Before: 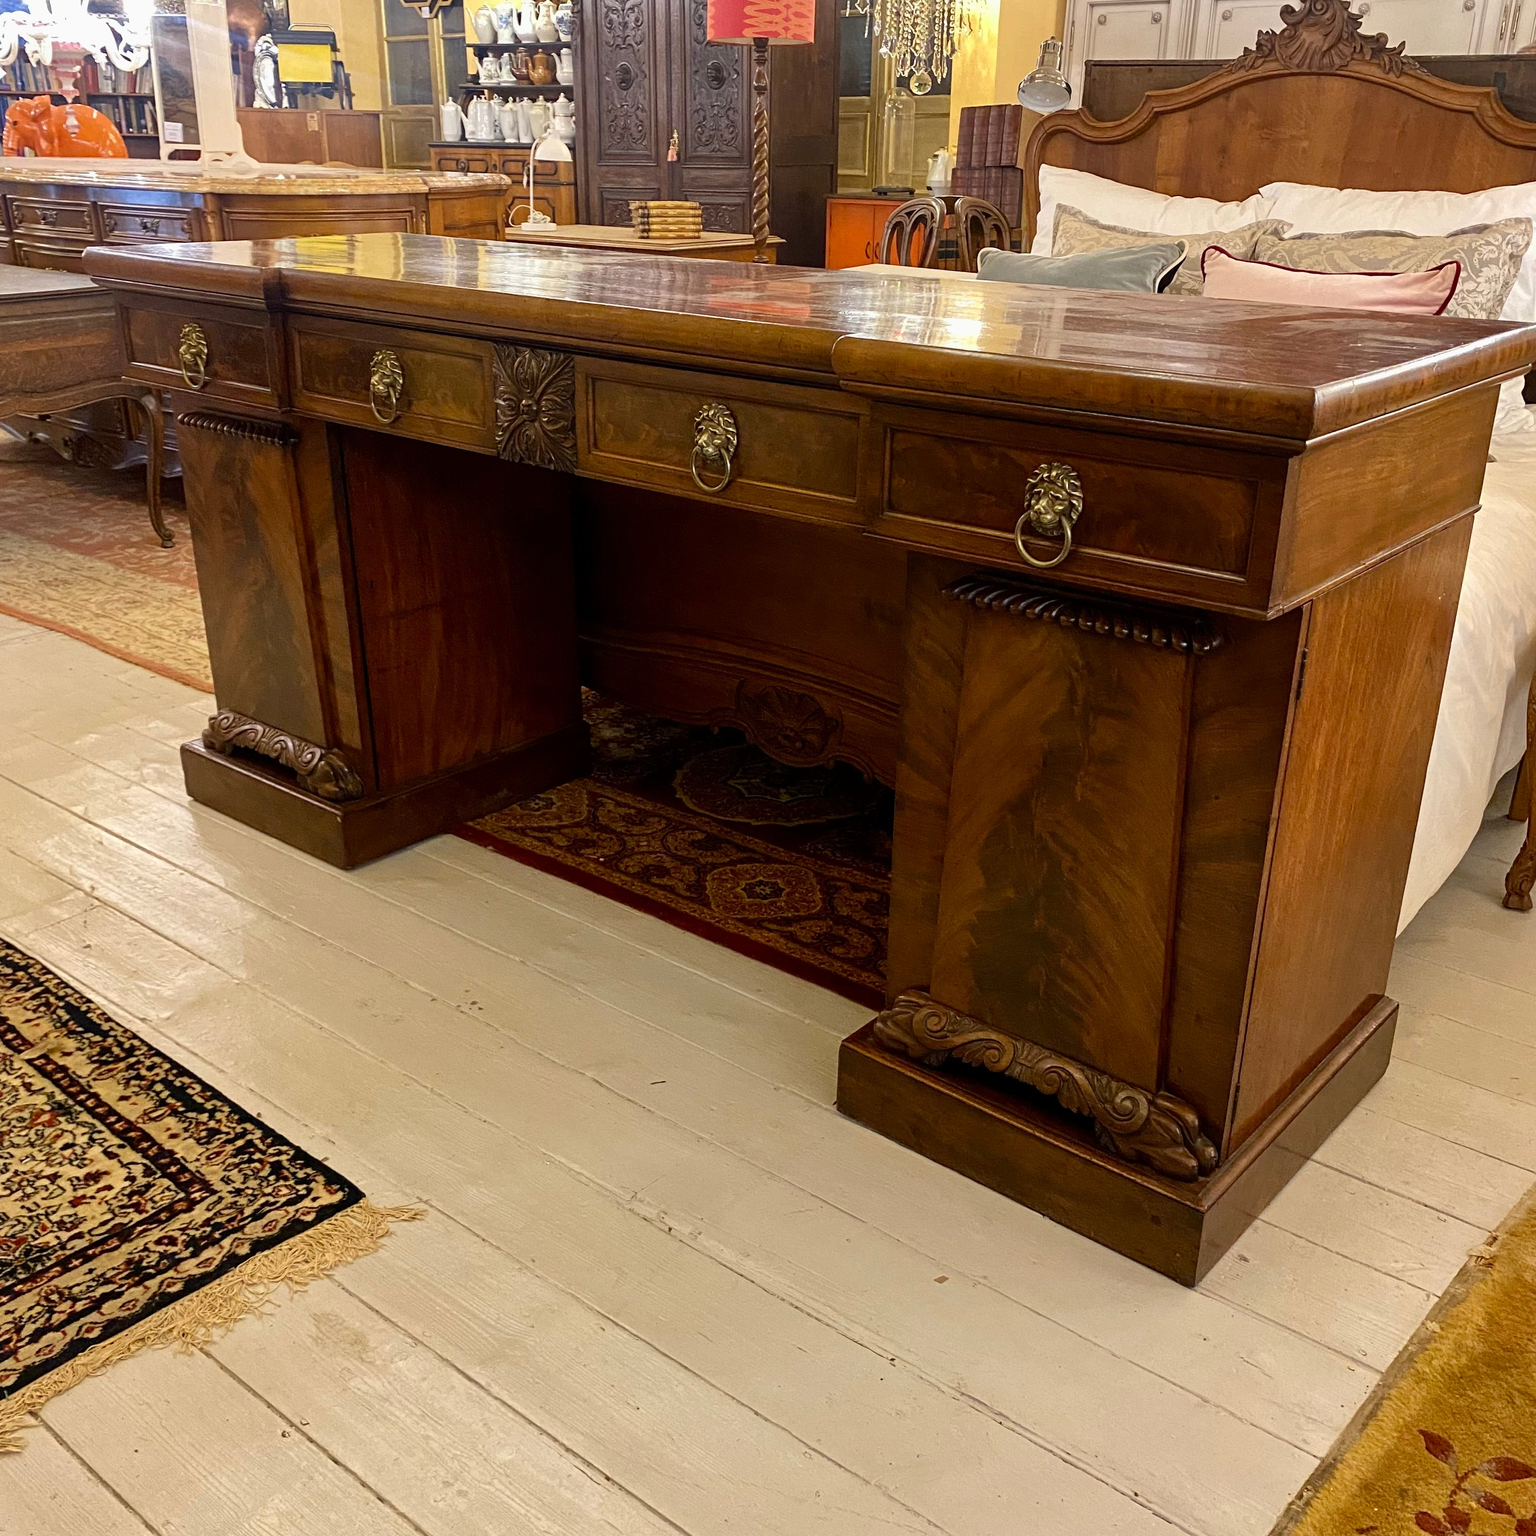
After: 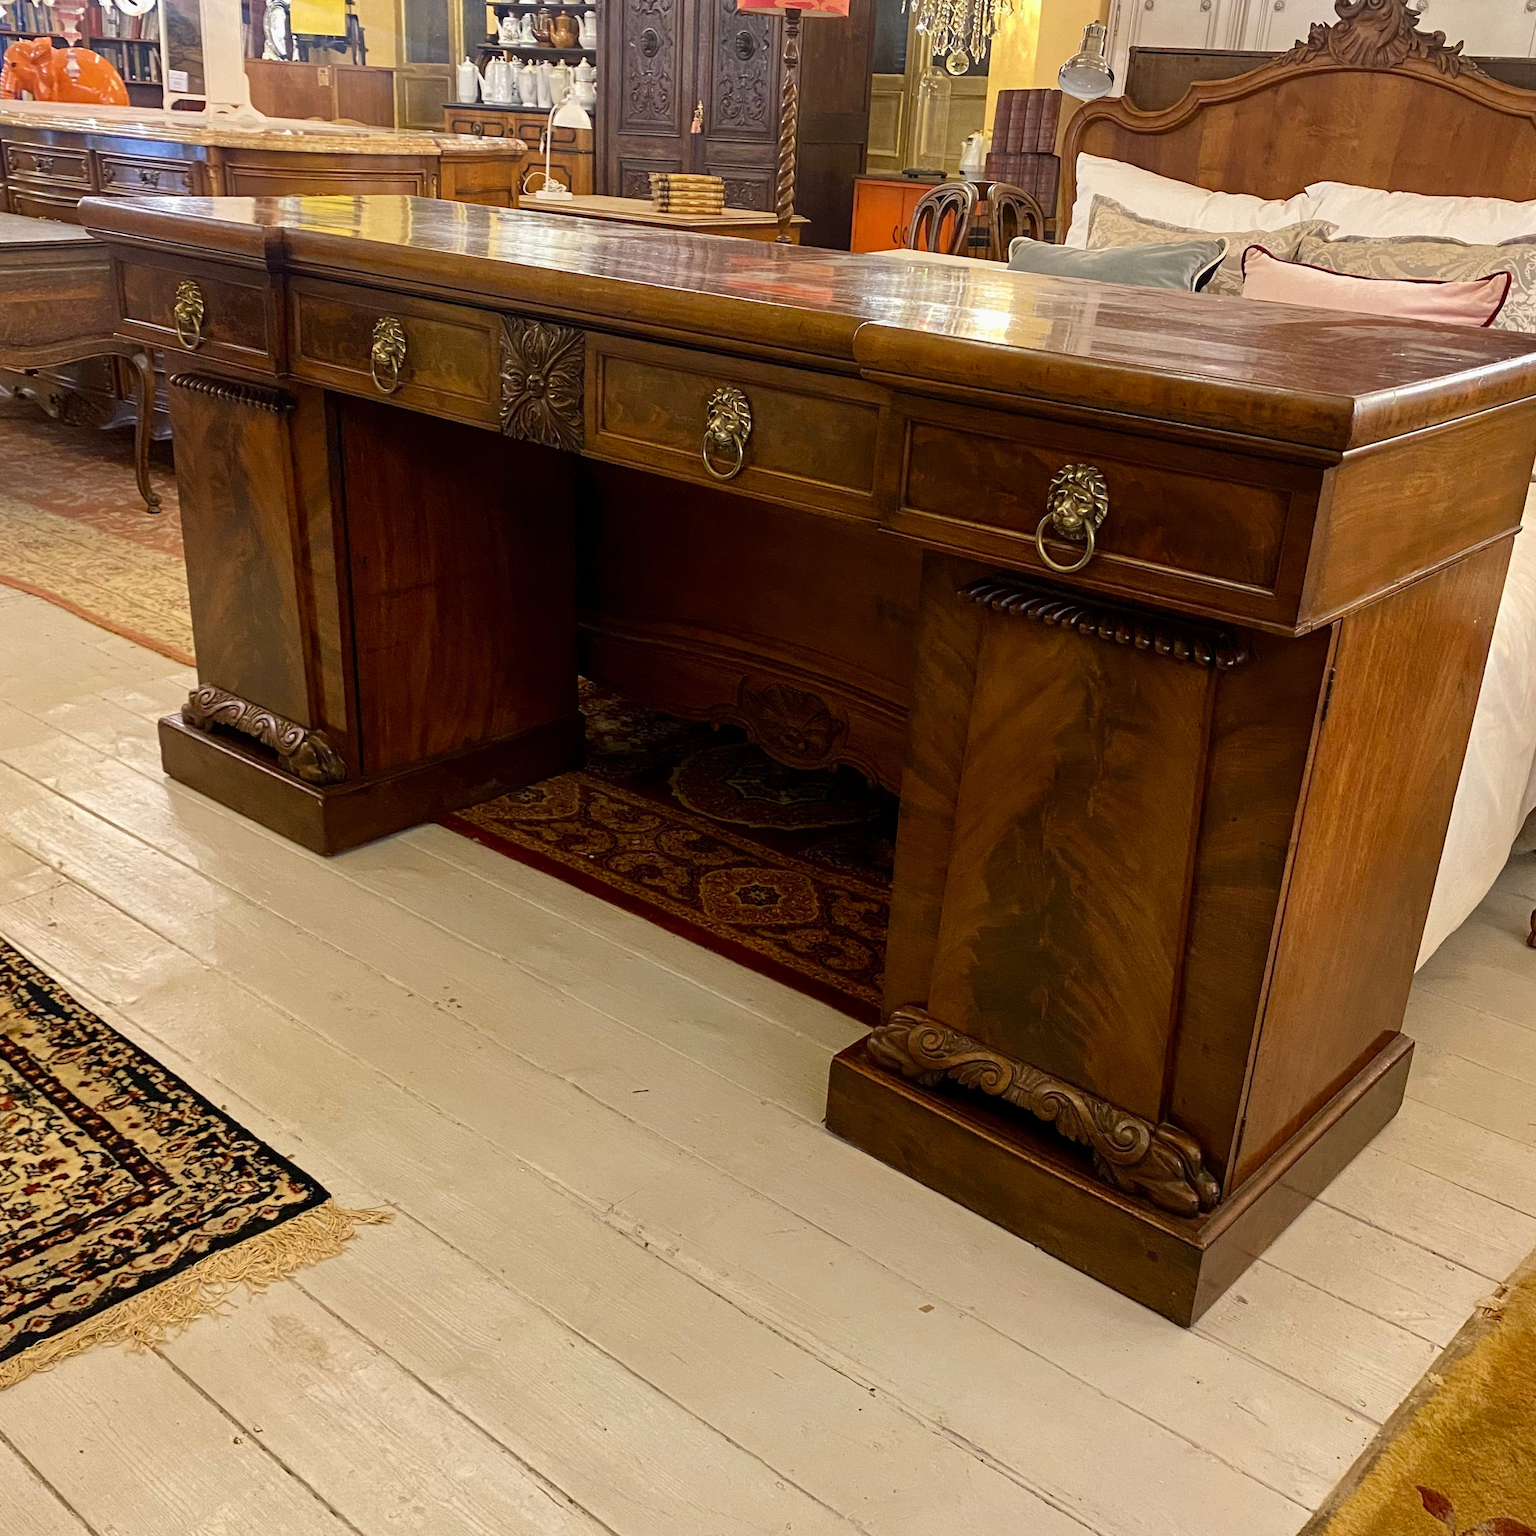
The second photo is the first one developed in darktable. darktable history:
crop and rotate: angle -2.41°
